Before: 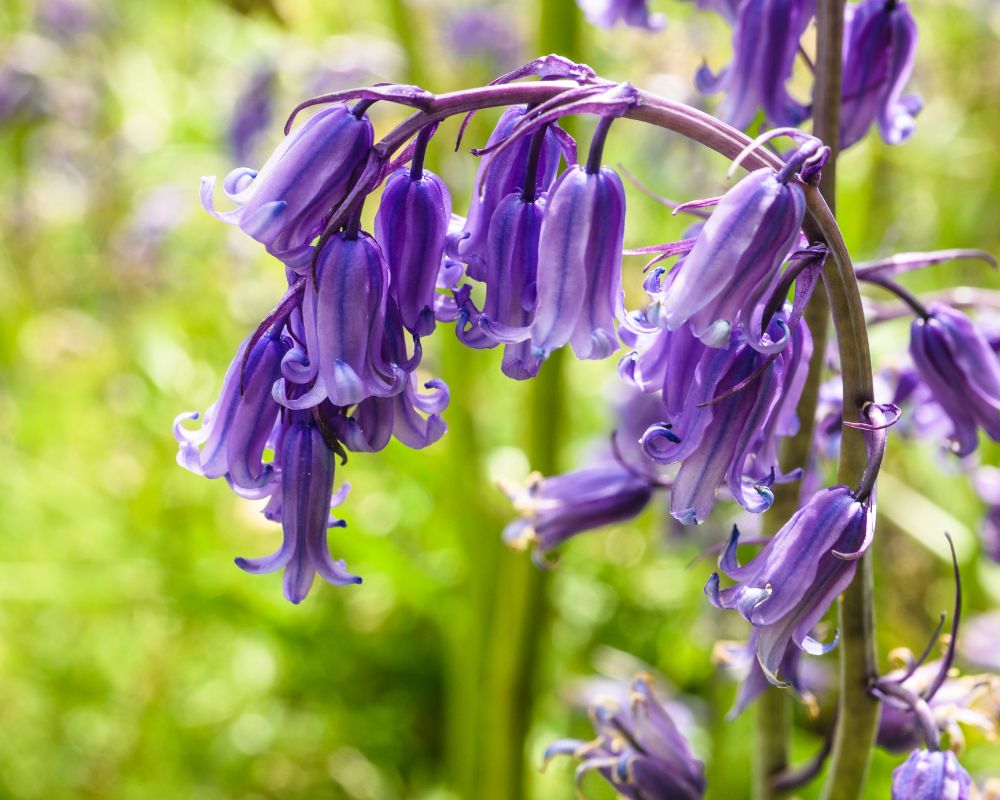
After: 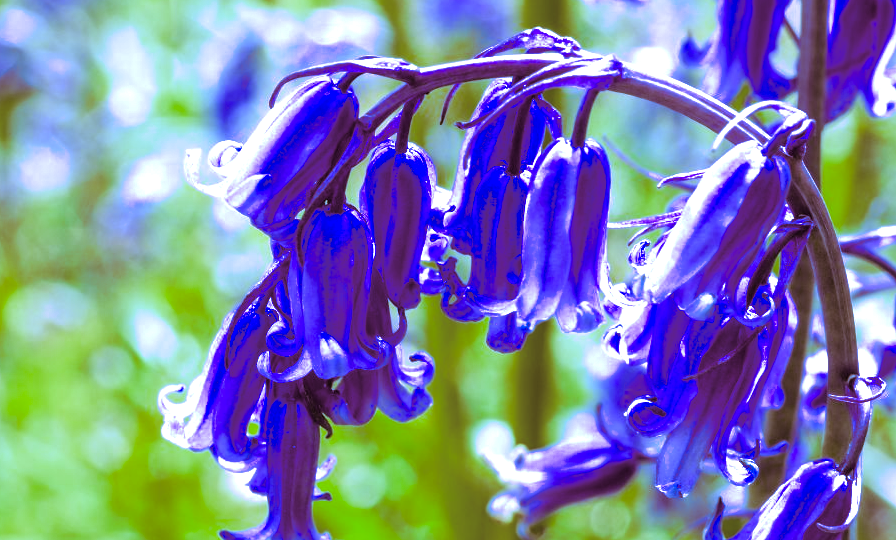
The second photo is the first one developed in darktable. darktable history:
color balance rgb: perceptual saturation grading › global saturation 8.89%, saturation formula JzAzBz (2021)
white balance: red 0.766, blue 1.537
crop: left 1.509%, top 3.452%, right 7.696%, bottom 28.452%
split-toning: highlights › hue 298.8°, highlights › saturation 0.73, compress 41.76%
